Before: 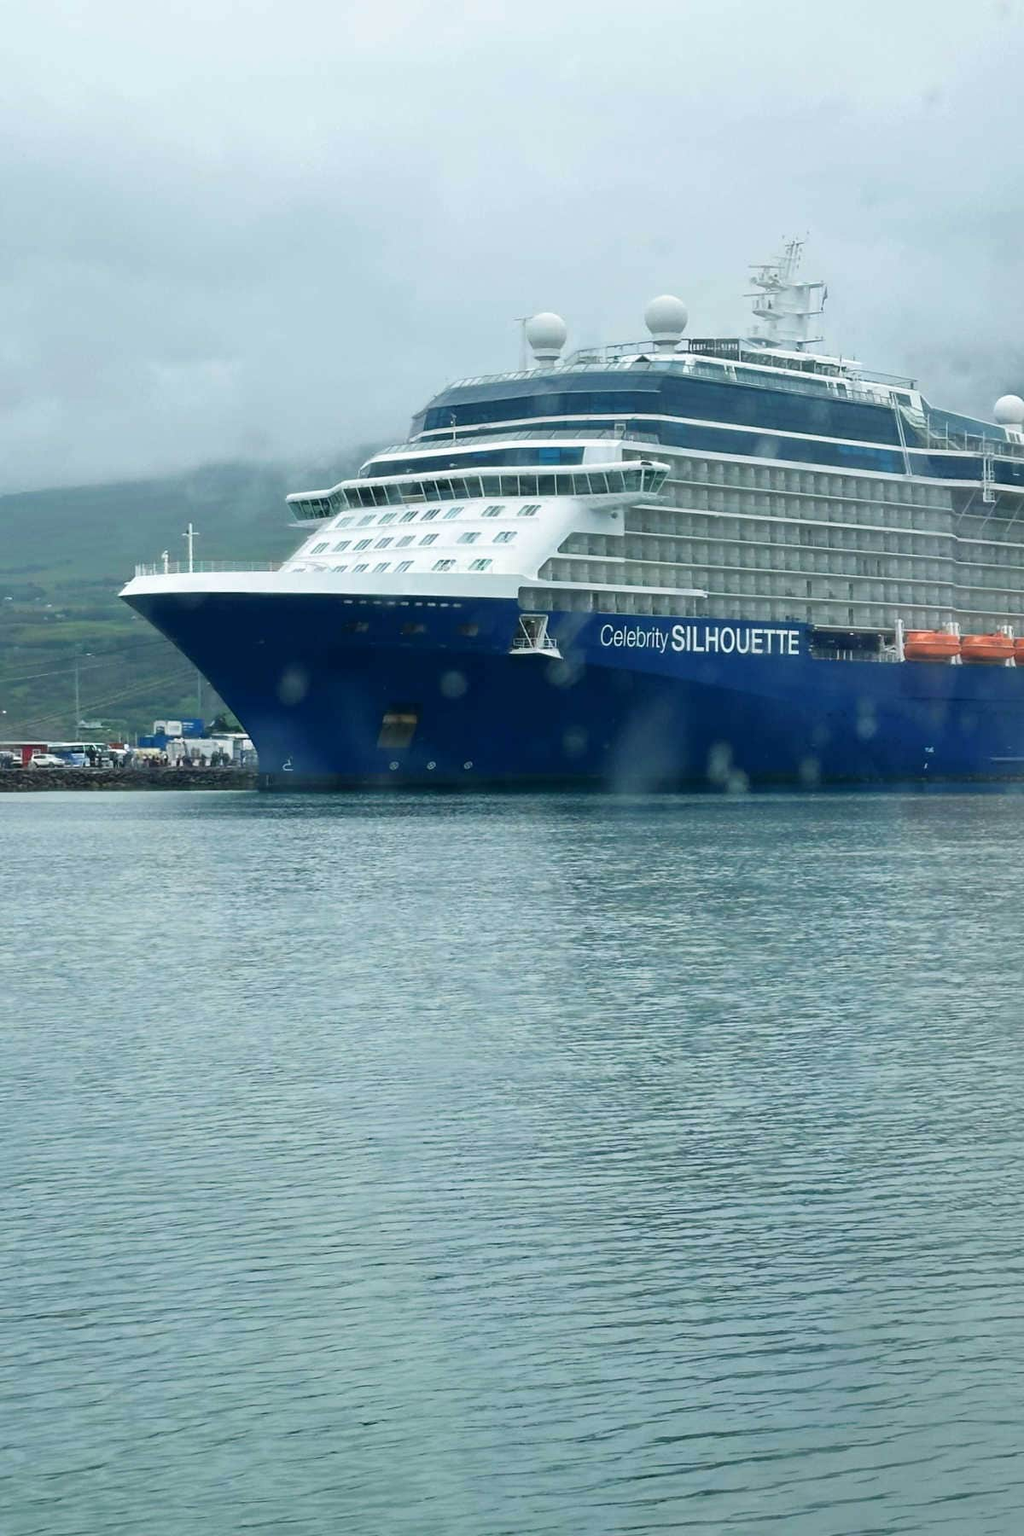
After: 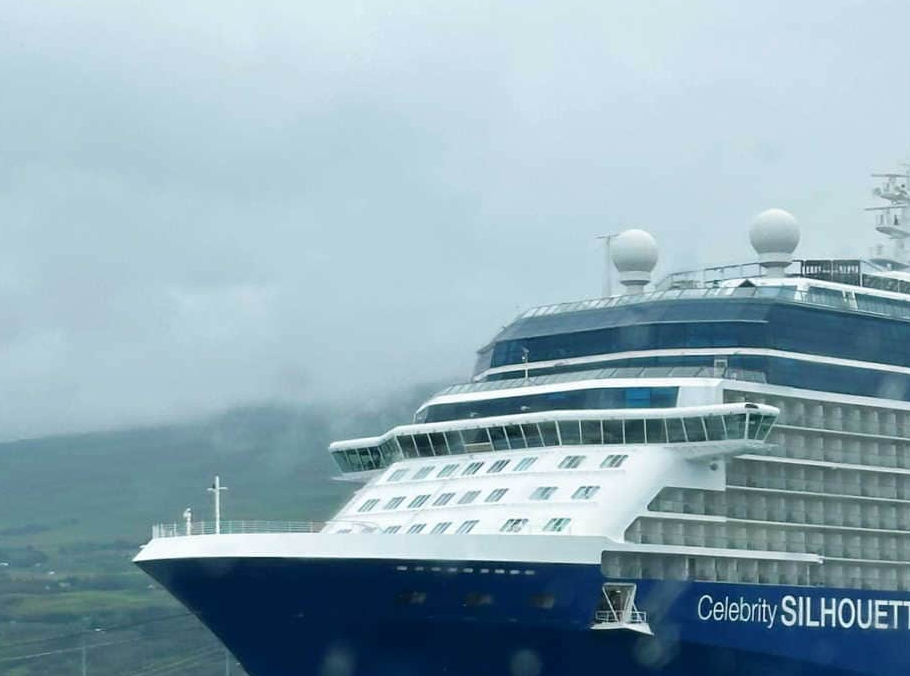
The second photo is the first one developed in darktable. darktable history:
crop: left 0.552%, top 7.646%, right 23.609%, bottom 54.771%
